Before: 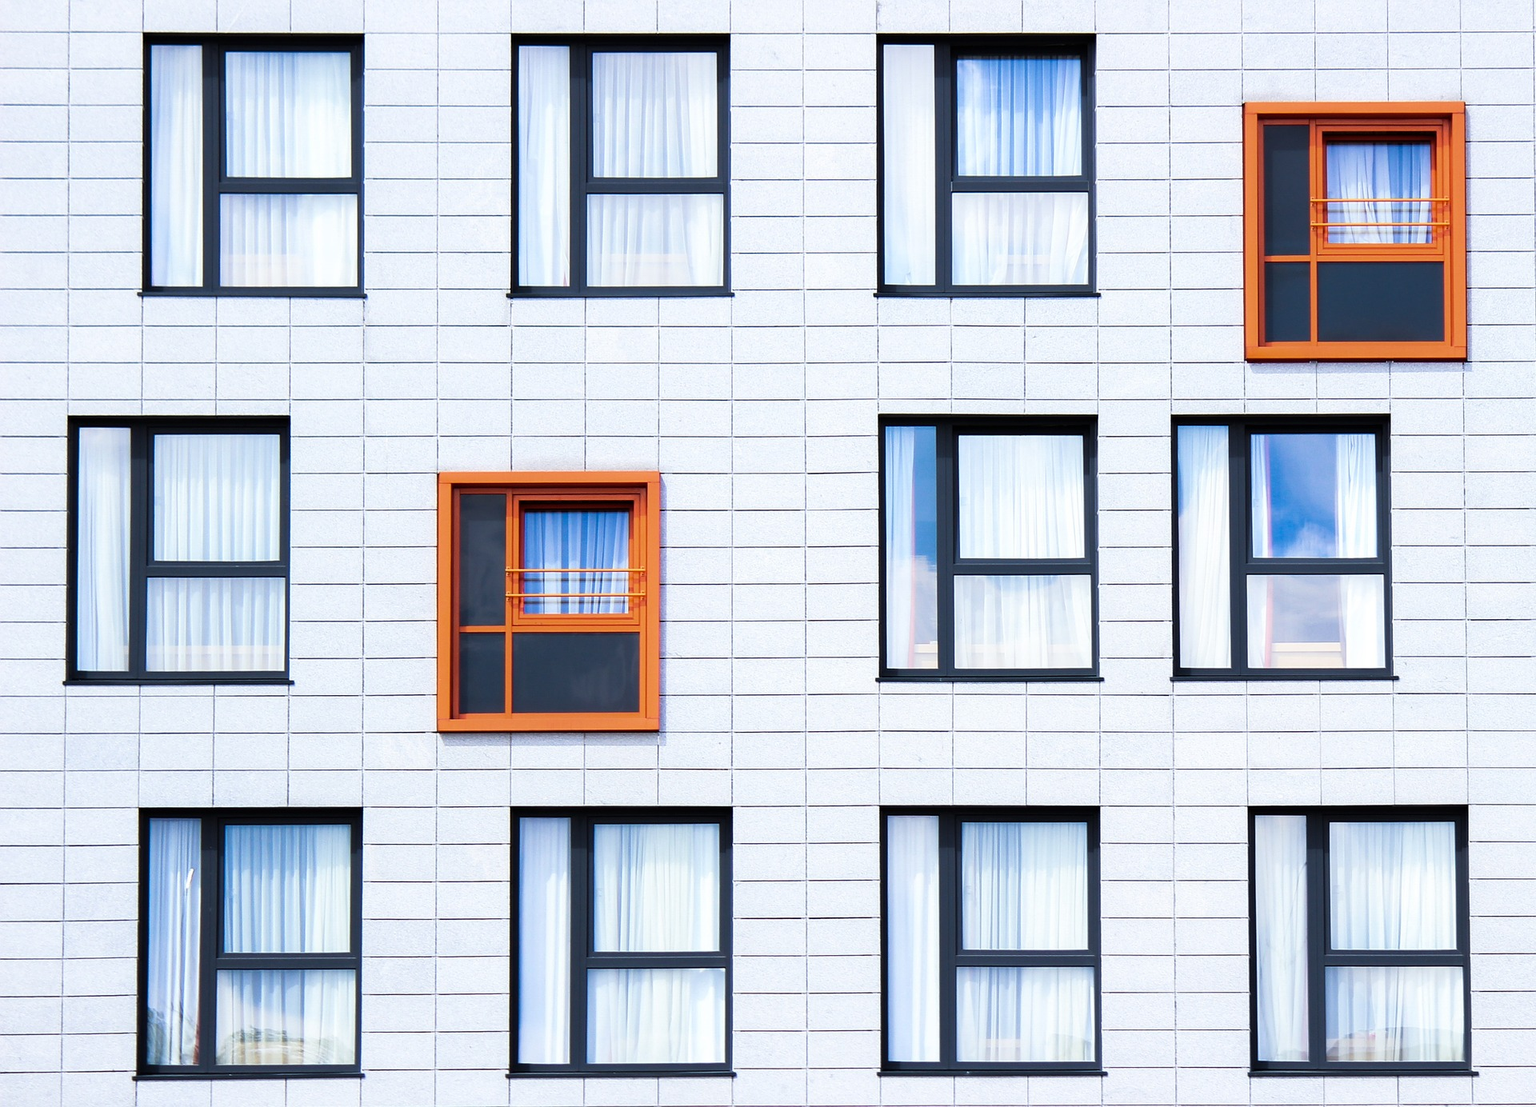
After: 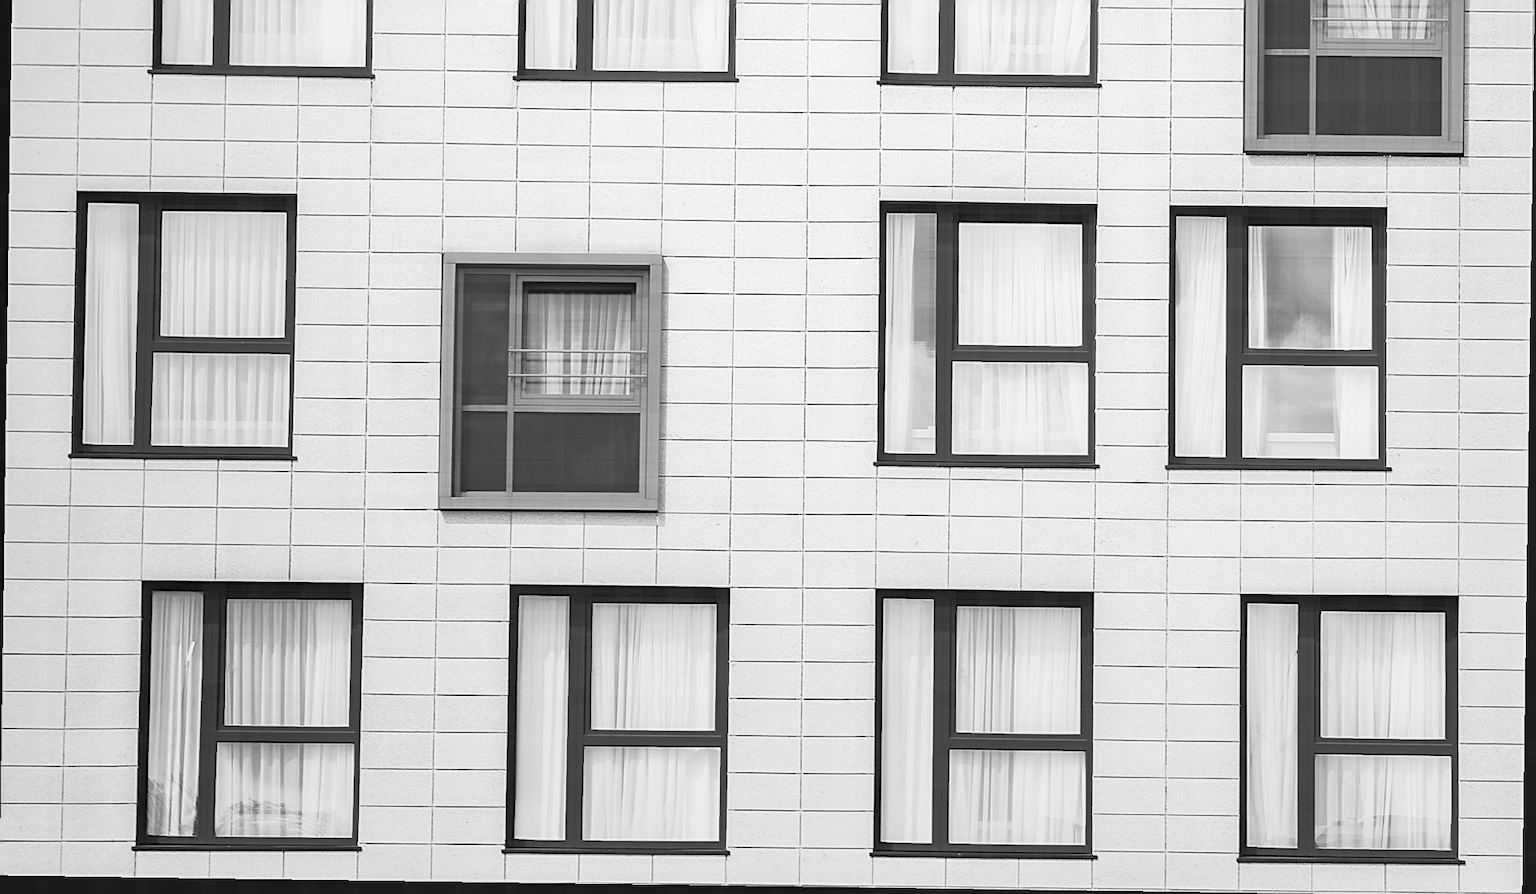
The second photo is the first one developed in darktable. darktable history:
crop and rotate: top 19.998%
rotate and perspective: rotation 0.8°, automatic cropping off
contrast equalizer: octaves 7, y [[0.6 ×6], [0.55 ×6], [0 ×6], [0 ×6], [0 ×6]], mix -1
local contrast: on, module defaults
sharpen: on, module defaults
monochrome: a 1.94, b -0.638
shadows and highlights: on, module defaults
contrast brightness saturation: contrast 0.2, brightness 0.16, saturation 0.22
